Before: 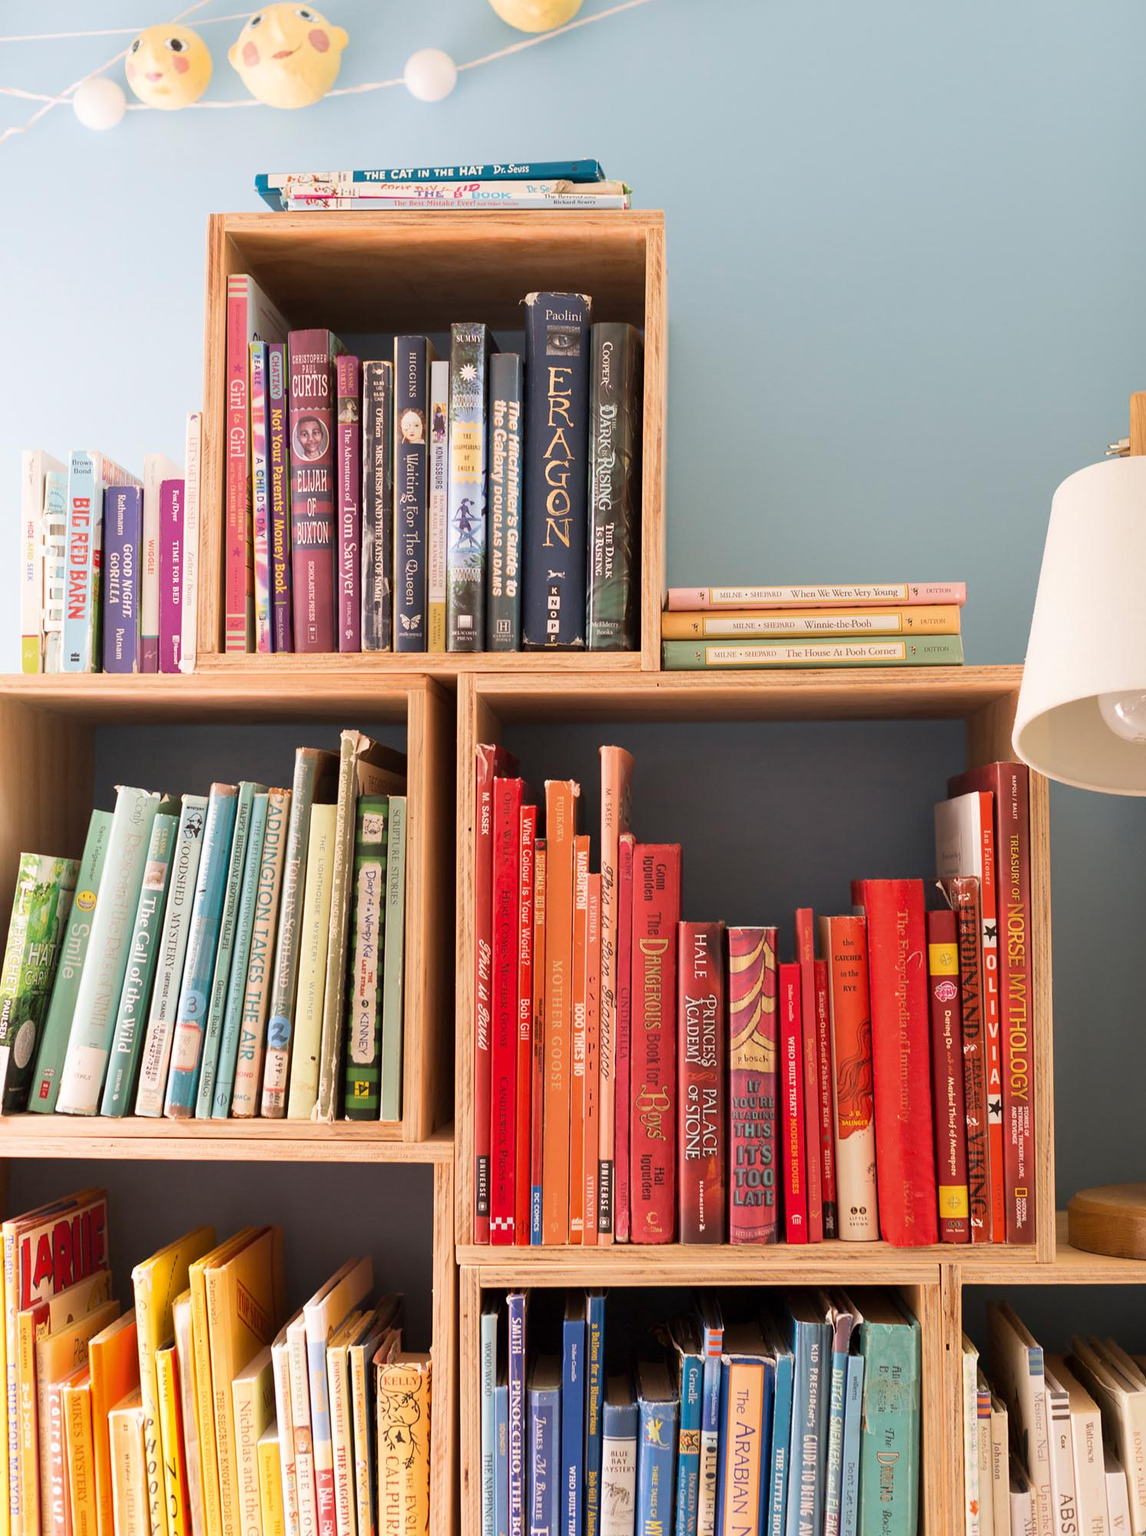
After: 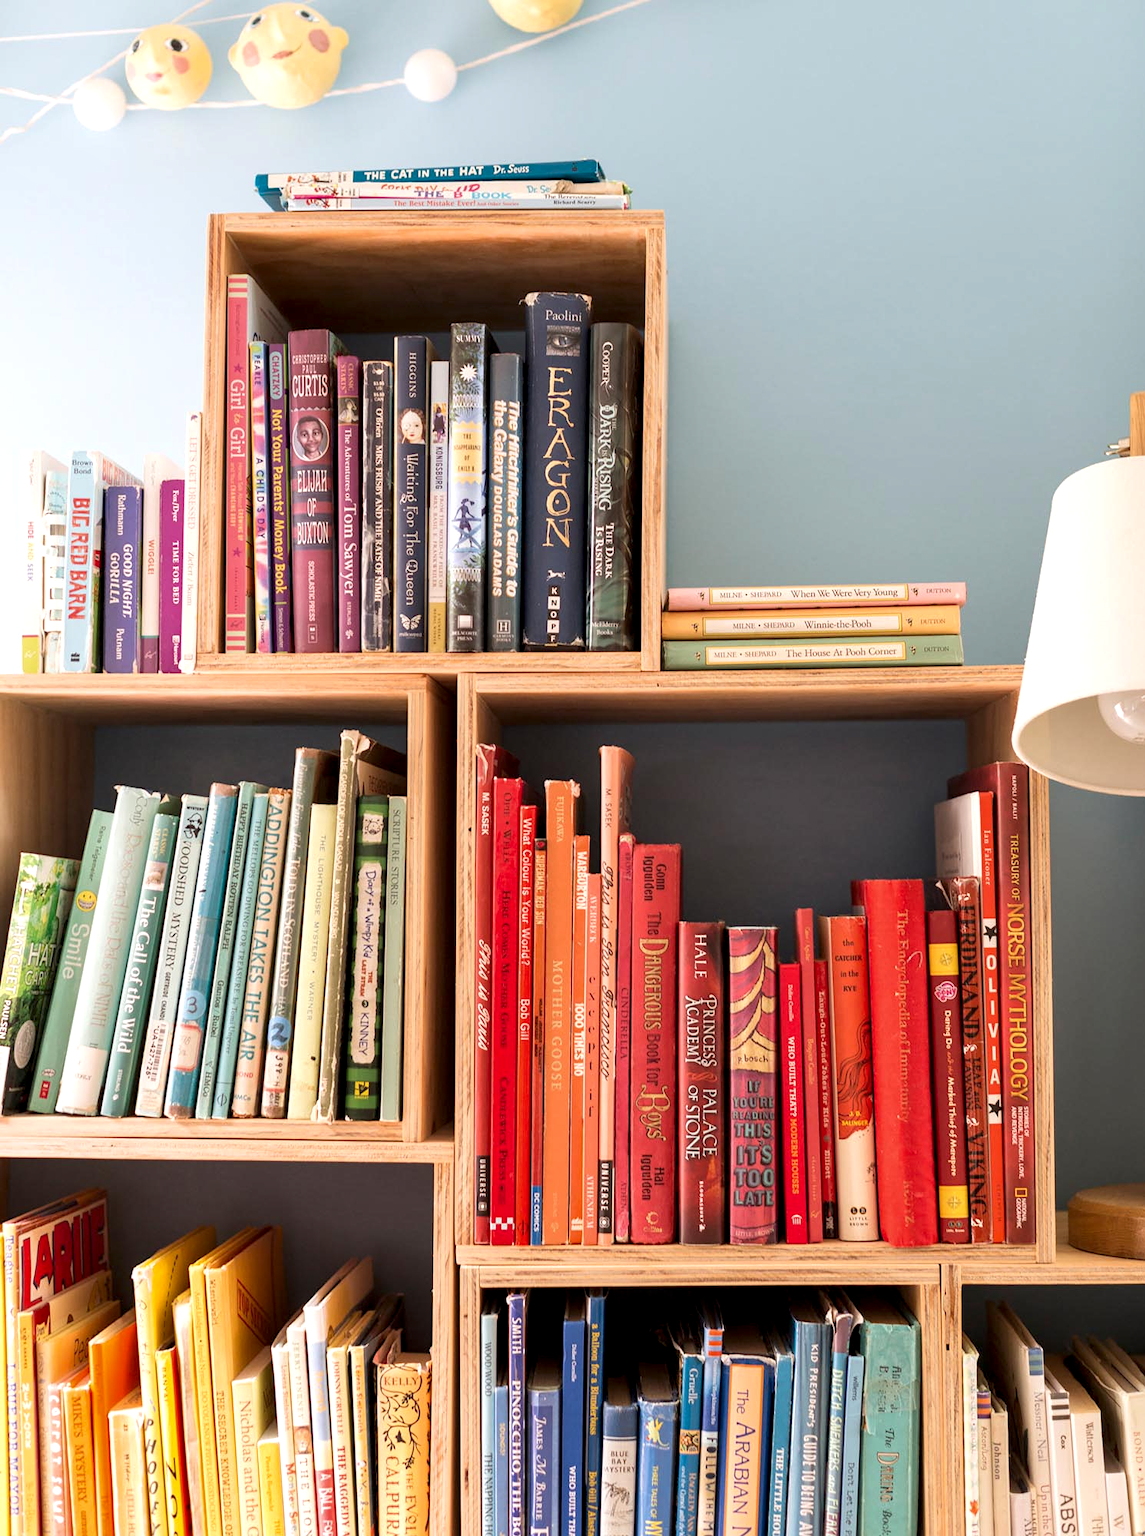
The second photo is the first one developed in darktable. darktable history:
exposure: exposure 0.191 EV, compensate highlight preservation false
local contrast: highlights 25%, shadows 75%, midtone range 0.75
